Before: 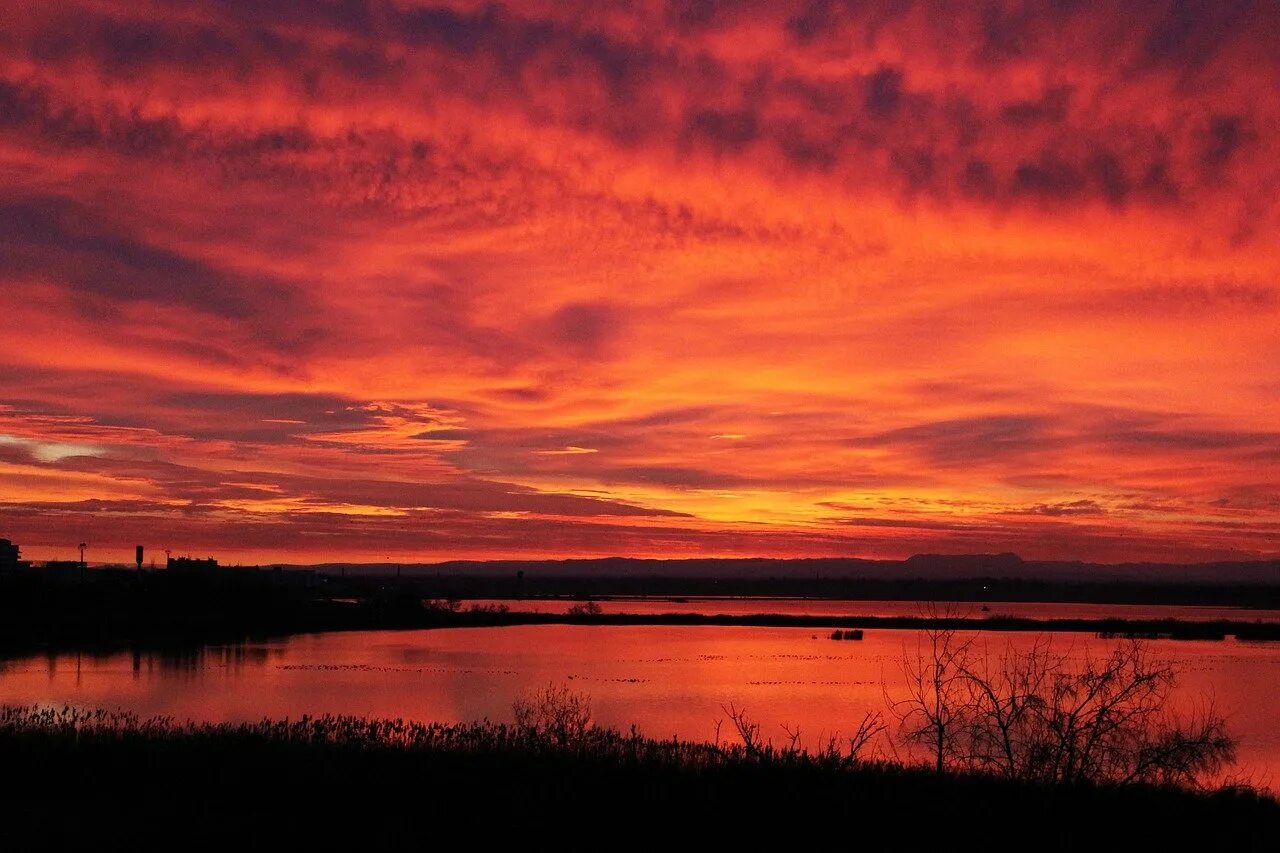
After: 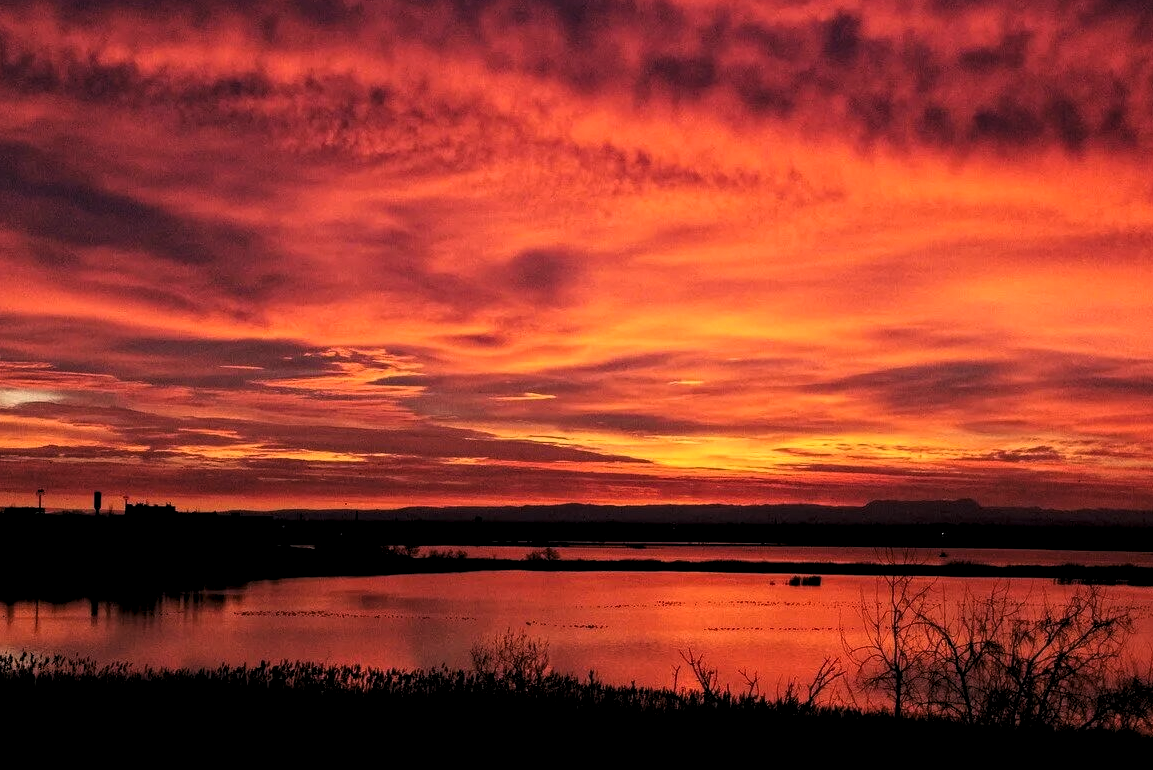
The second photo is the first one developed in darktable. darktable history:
crop: left 3.331%, top 6.385%, right 6.589%, bottom 3.24%
local contrast: on, module defaults
levels: levels [0.052, 0.496, 0.908]
